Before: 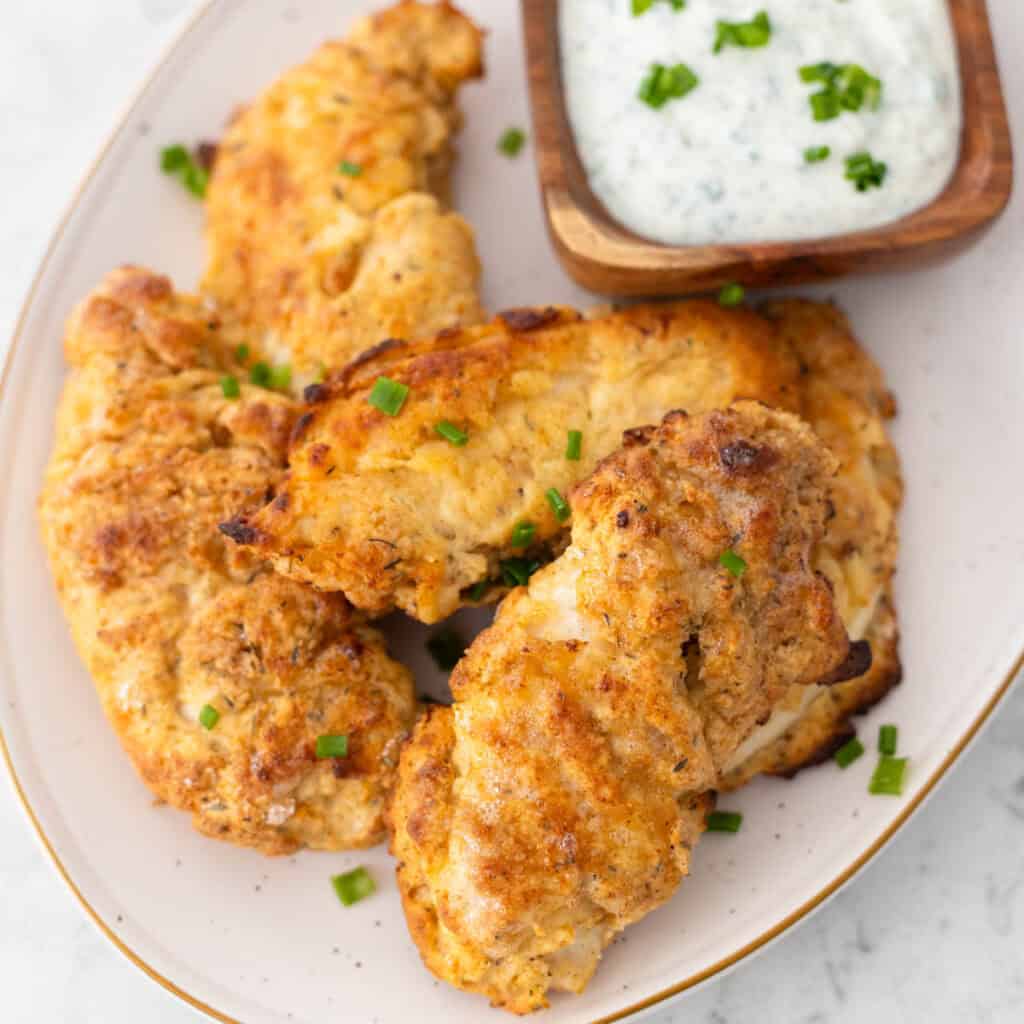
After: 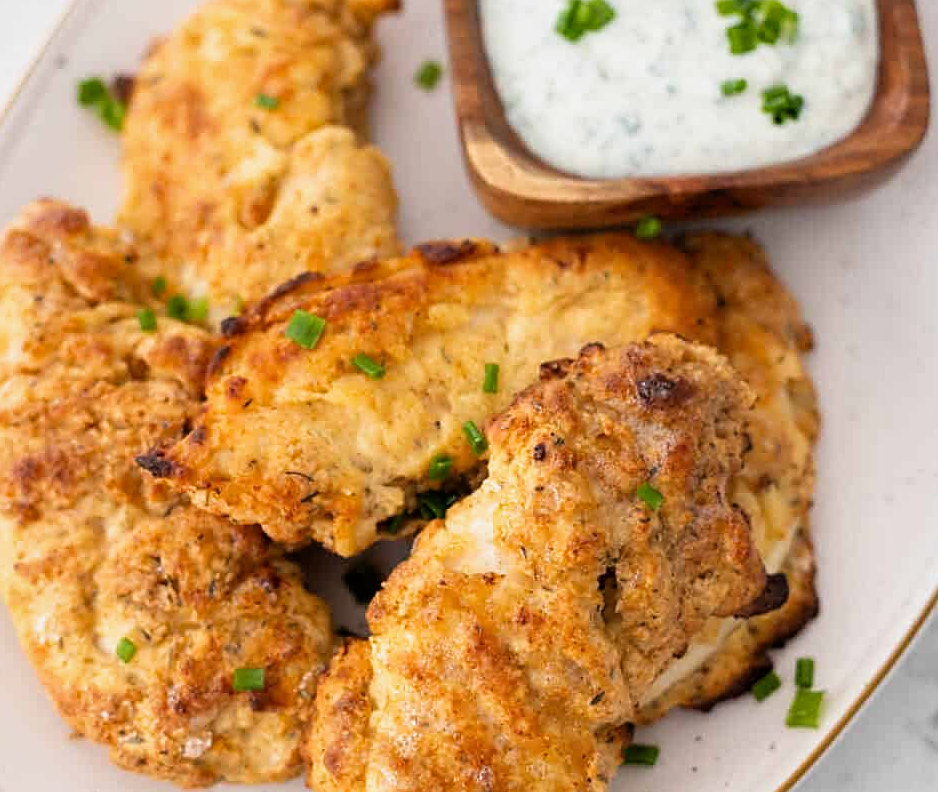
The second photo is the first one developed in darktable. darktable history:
sharpen: on, module defaults
crop: left 8.155%, top 6.611%, bottom 15.385%
filmic rgb: black relative exposure -12.8 EV, white relative exposure 2.8 EV, threshold 3 EV, target black luminance 0%, hardness 8.54, latitude 70.41%, contrast 1.133, shadows ↔ highlights balance -0.395%, color science v4 (2020), enable highlight reconstruction true
shadows and highlights: shadows 37.27, highlights -28.18, soften with gaussian
